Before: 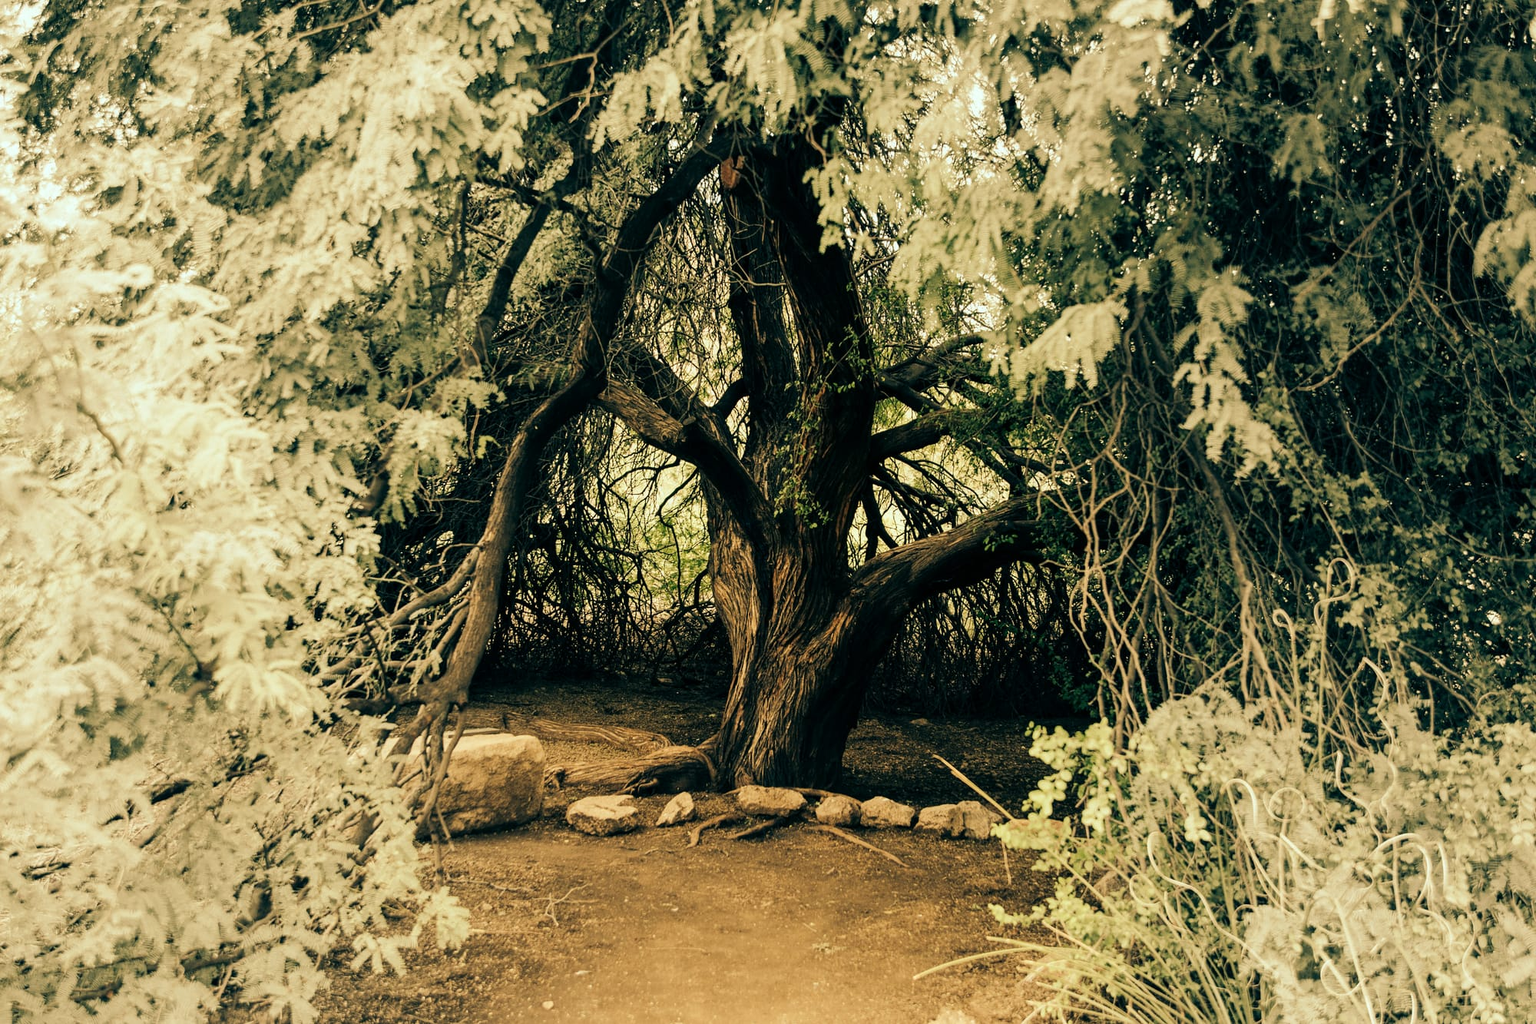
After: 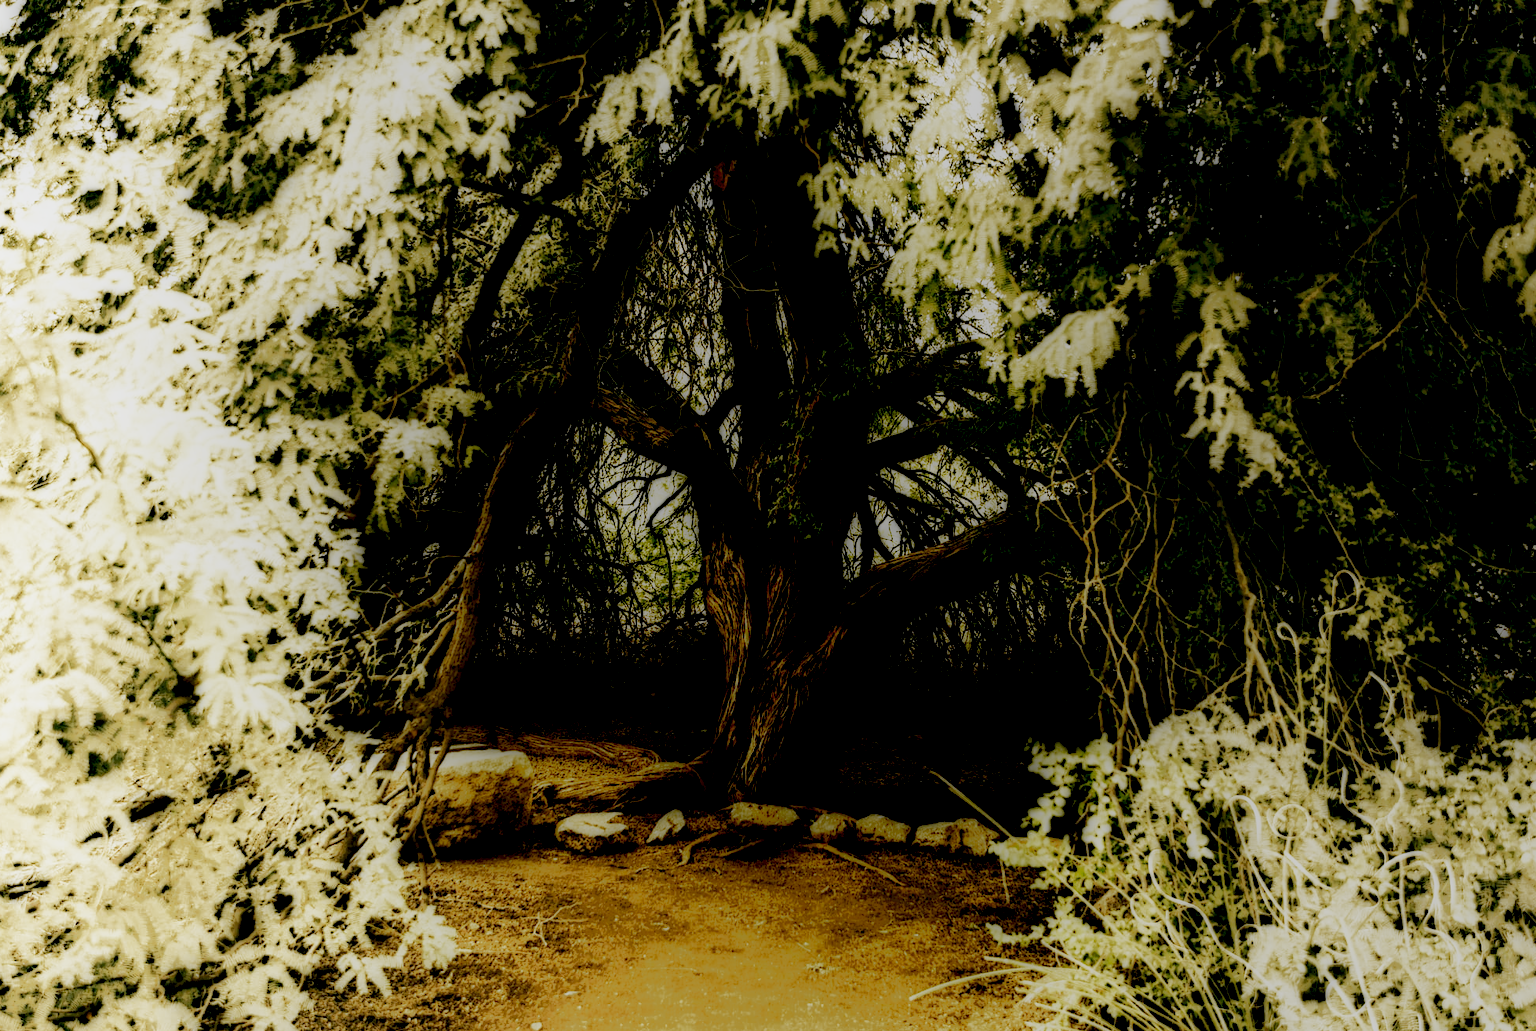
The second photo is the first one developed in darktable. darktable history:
exposure: compensate exposure bias true, compensate highlight preservation false
local contrast: highlights 3%, shadows 216%, detail 164%, midtone range 0.005
base curve: curves: ch0 [(0, 0) (0.026, 0.03) (0.109, 0.232) (0.351, 0.748) (0.669, 0.968) (1, 1)], preserve colors none
crop and rotate: left 1.509%, right 0.583%, bottom 1.333%
